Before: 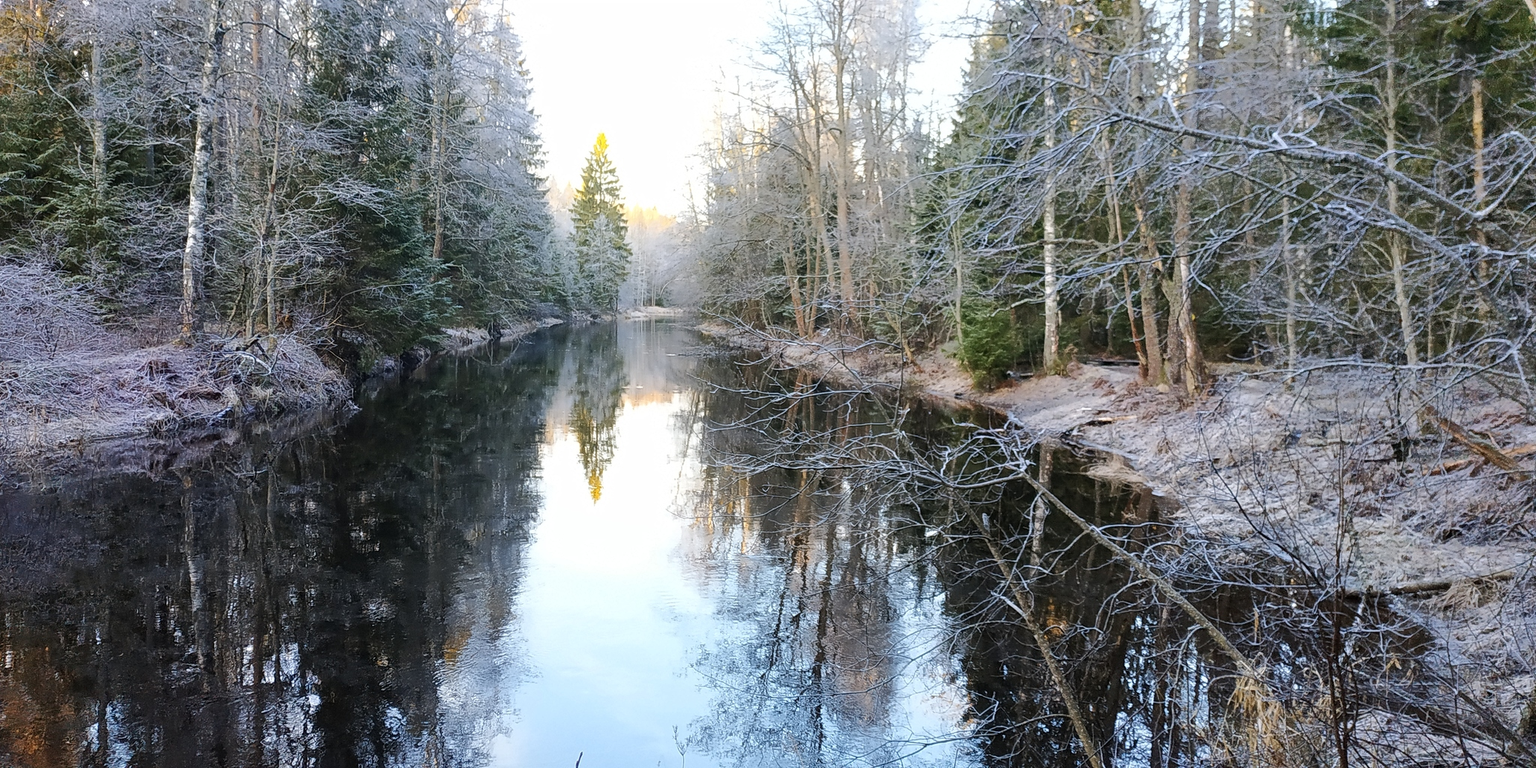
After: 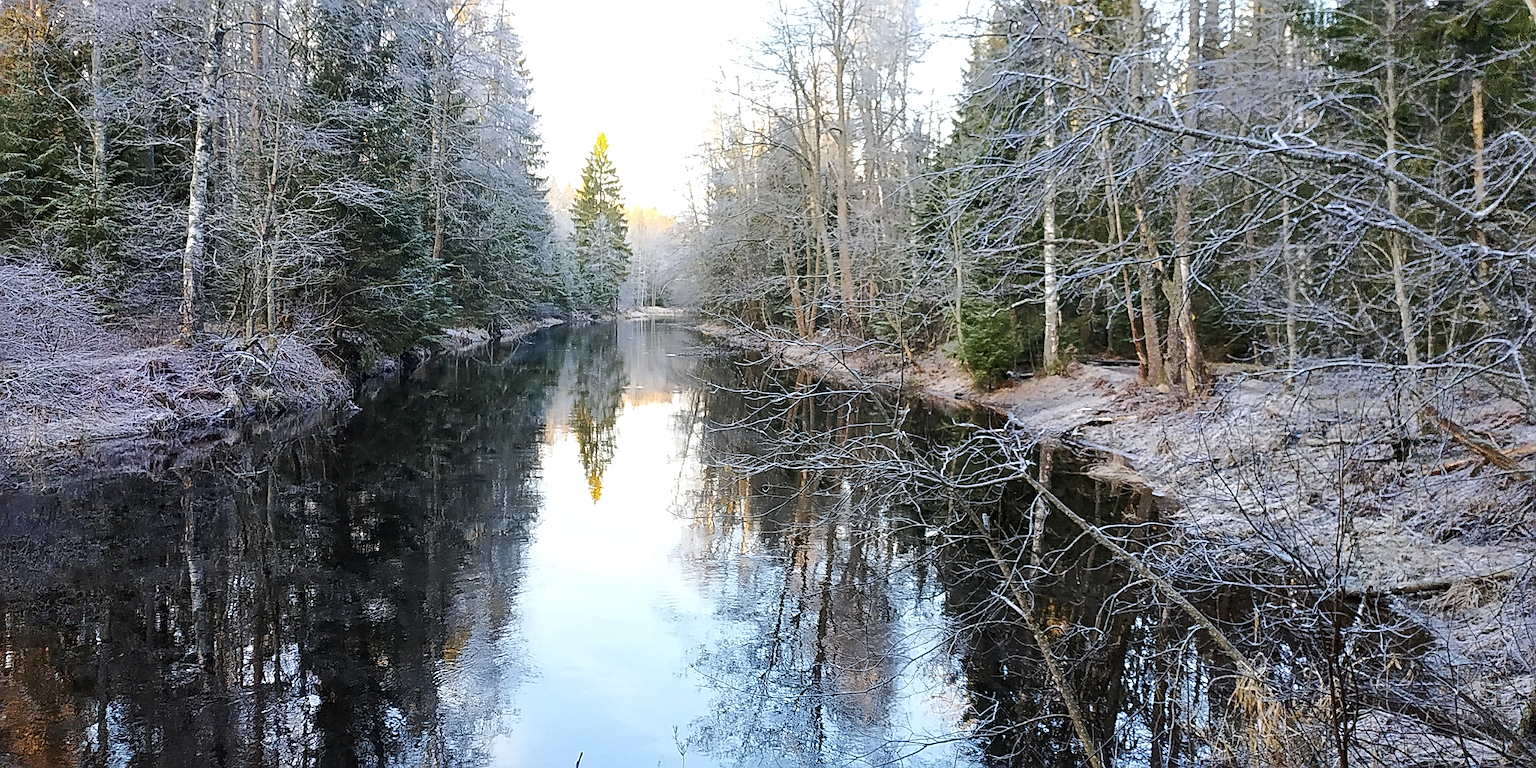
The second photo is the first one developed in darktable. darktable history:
local contrast: mode bilateral grid, contrast 19, coarseness 50, detail 119%, midtone range 0.2
sharpen: on, module defaults
